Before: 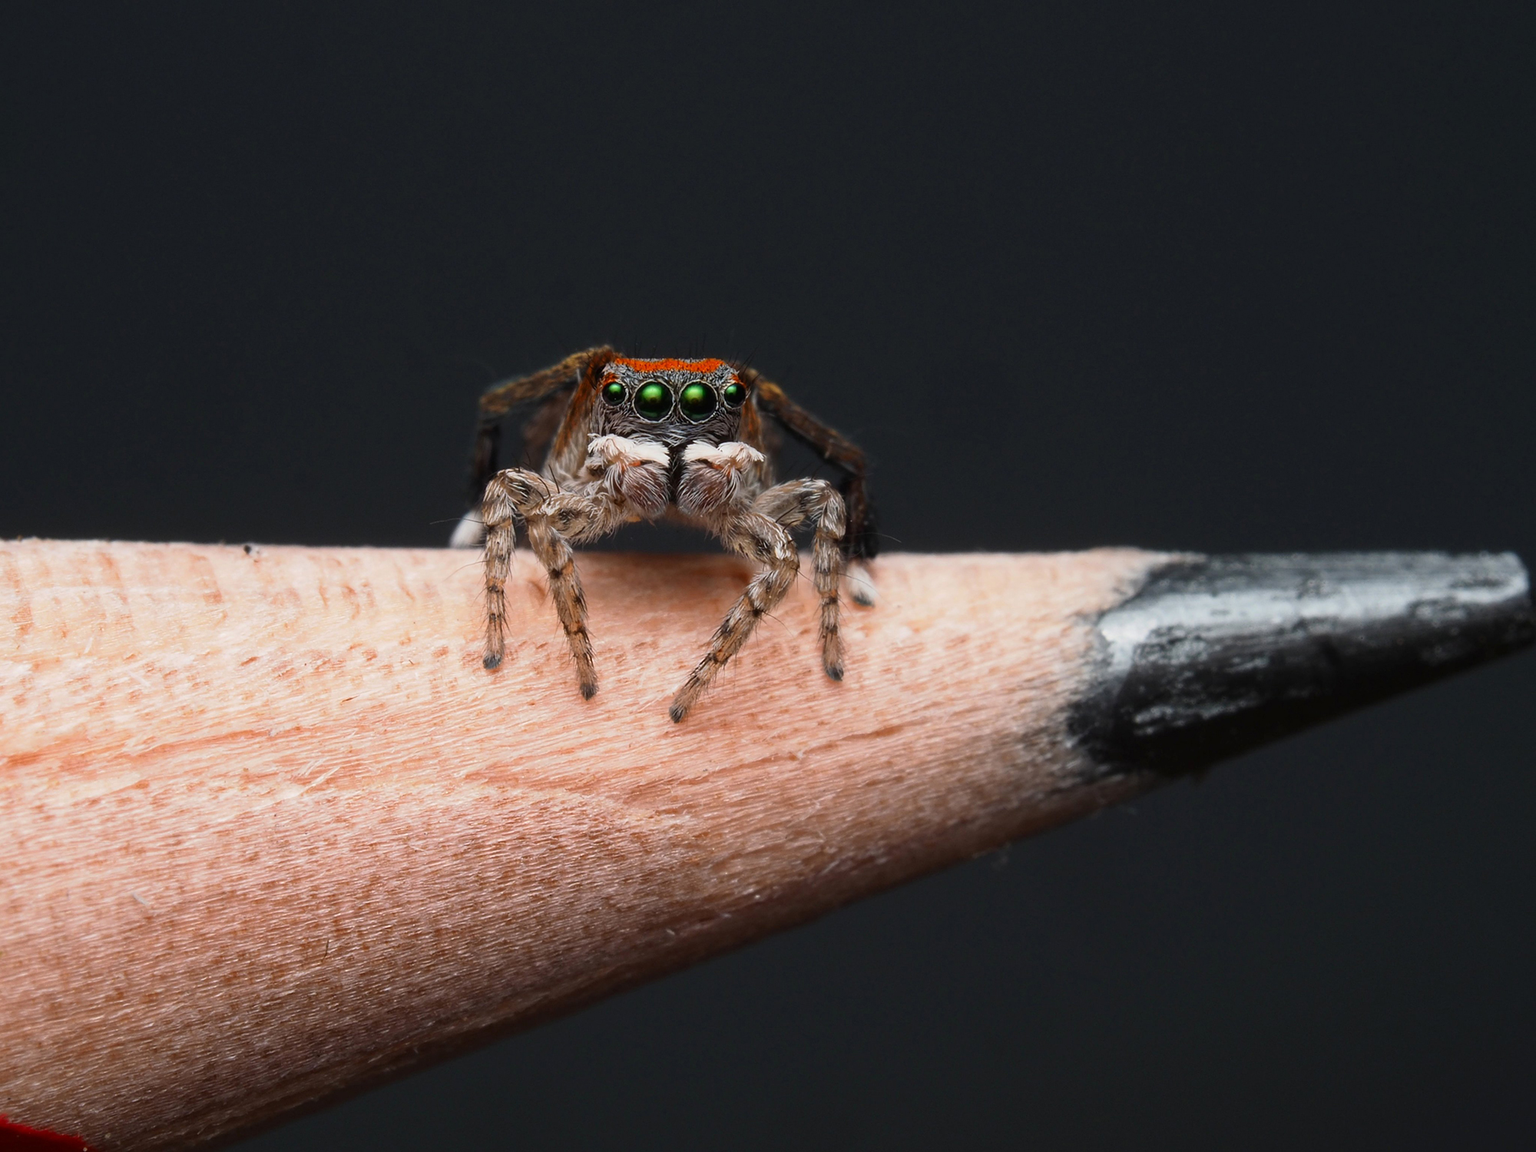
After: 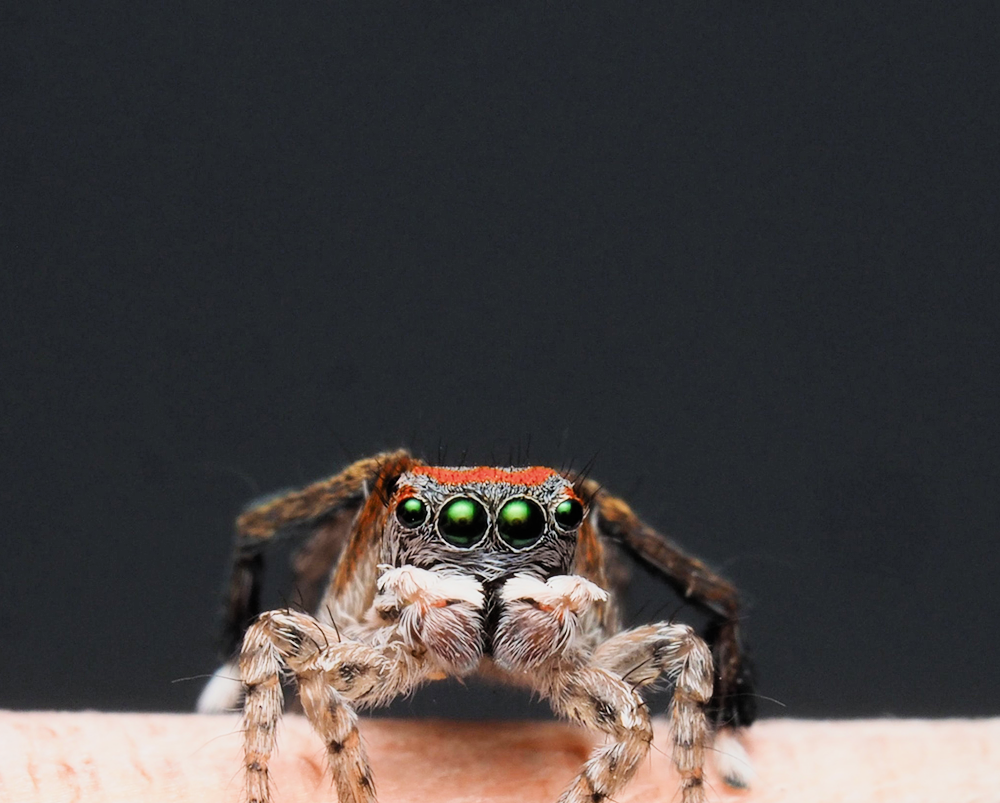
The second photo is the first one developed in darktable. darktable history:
filmic rgb: black relative exposure -7.12 EV, white relative exposure 5.39 EV, hardness 3.02, add noise in highlights 0.001, color science v3 (2019), use custom middle-gray values true, contrast in highlights soft
exposure: black level correction 0, exposure 1.29 EV, compensate exposure bias true, compensate highlight preservation false
crop: left 19.416%, right 30.555%, bottom 46.451%
contrast brightness saturation: contrast 0.08, saturation 0.023
